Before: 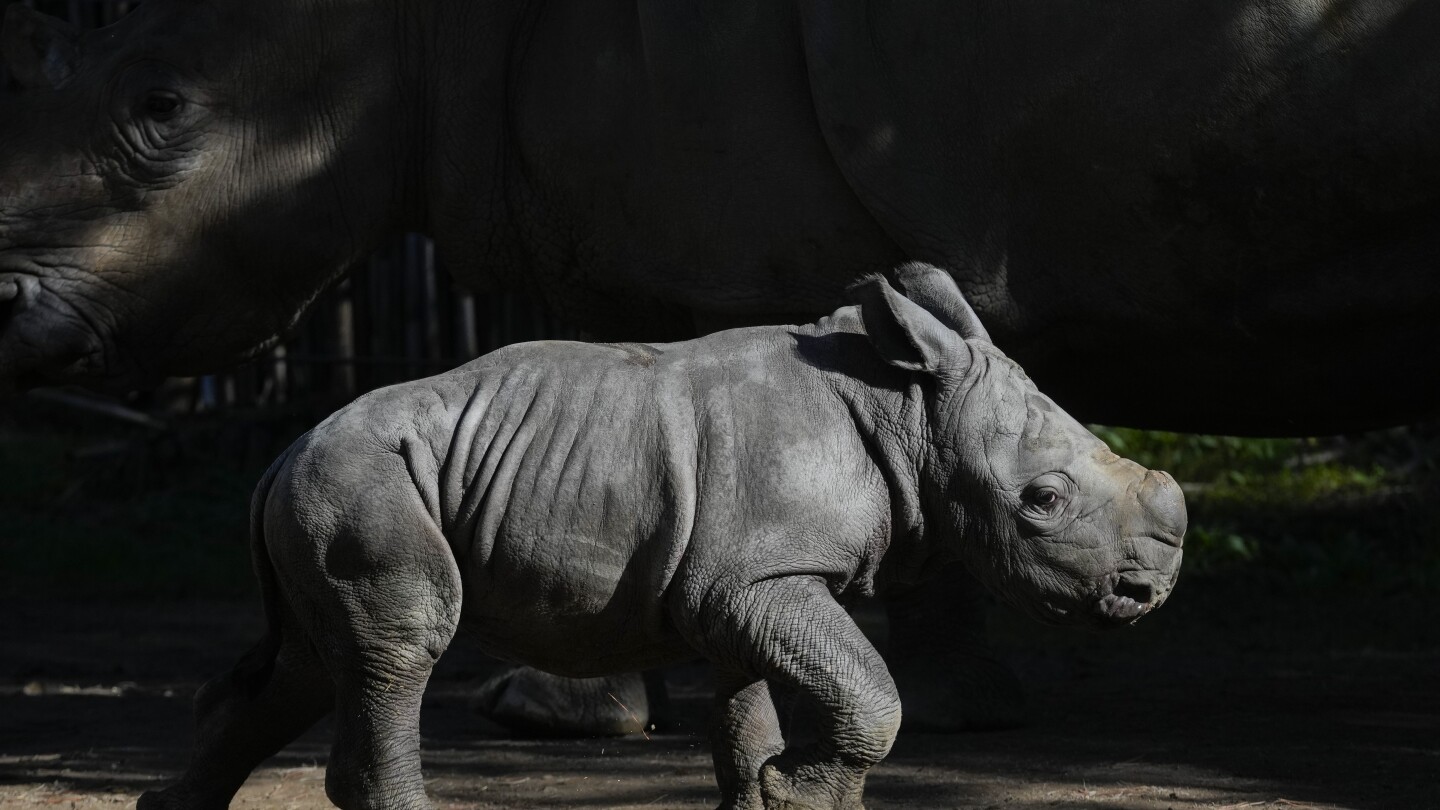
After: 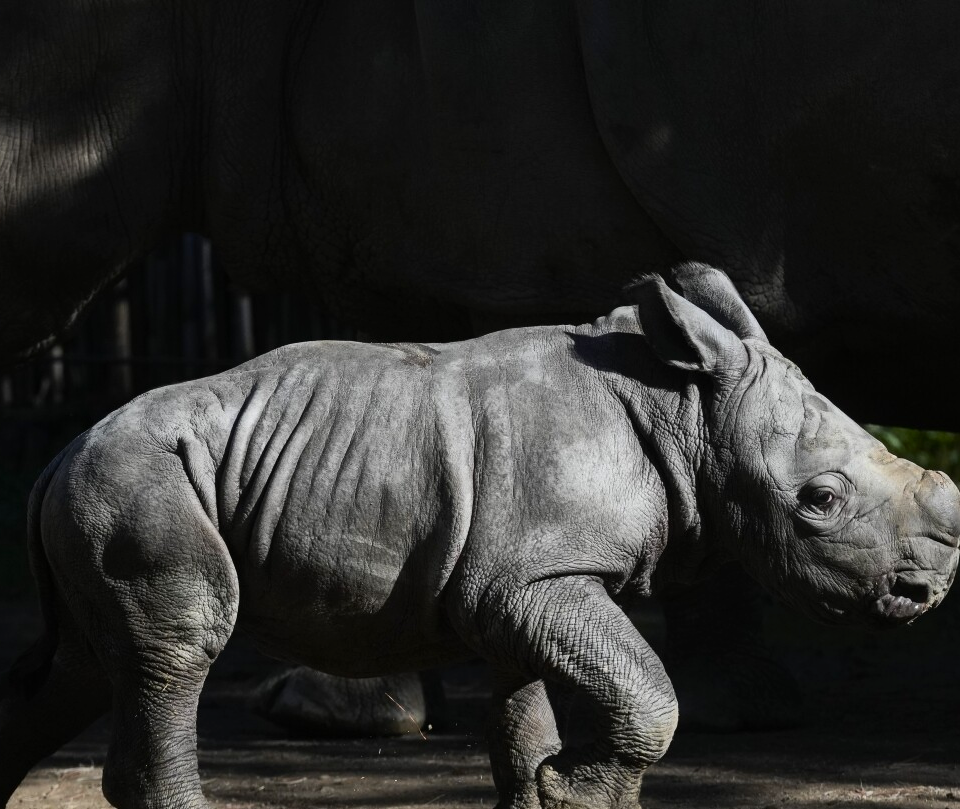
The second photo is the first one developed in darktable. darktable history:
crop and rotate: left 15.508%, right 17.771%
contrast brightness saturation: contrast 0.241, brightness 0.087
